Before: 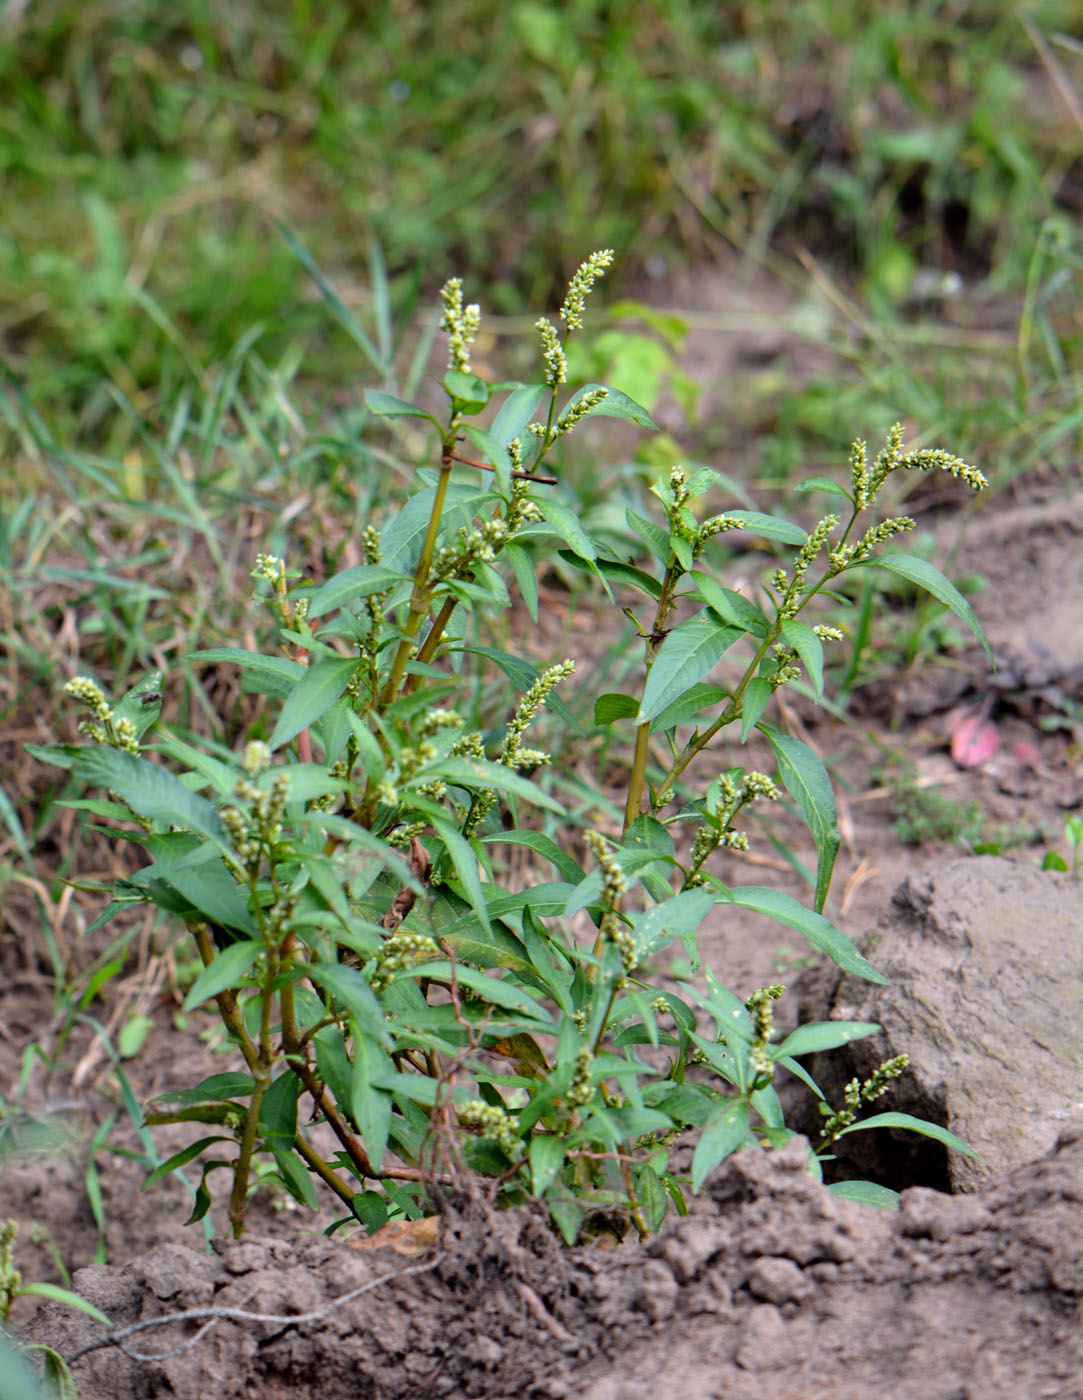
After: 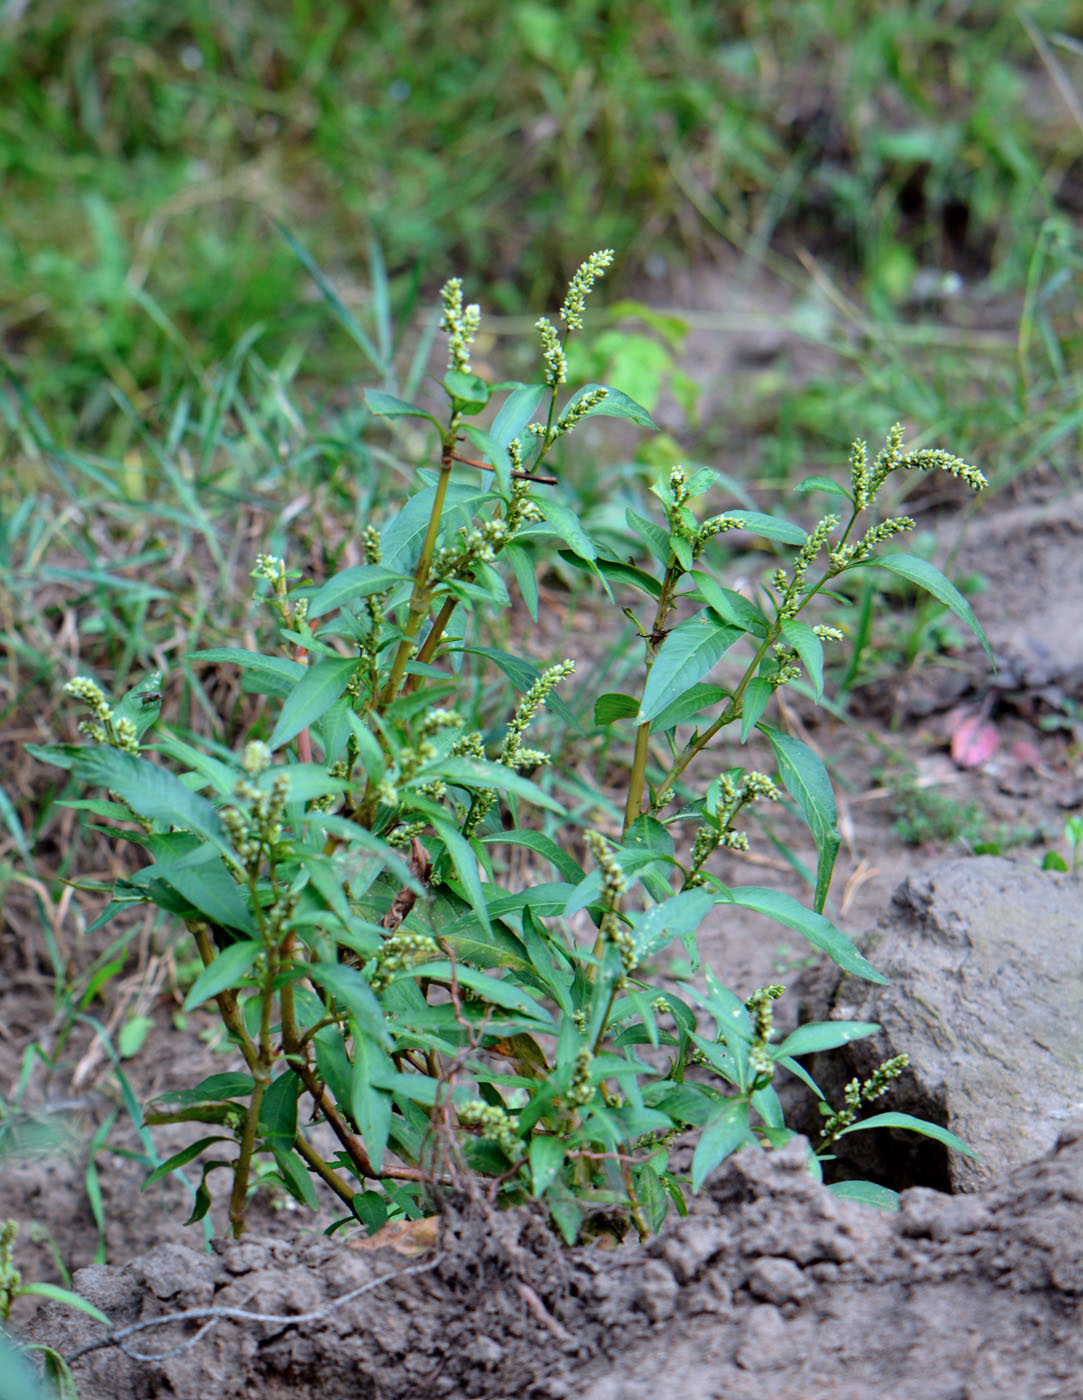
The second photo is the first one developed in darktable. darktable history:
color calibration: illuminant F (fluorescent), F source F9 (Cool White Deluxe 4150 K) – high CRI, x 0.373, y 0.373, temperature 4161.25 K
